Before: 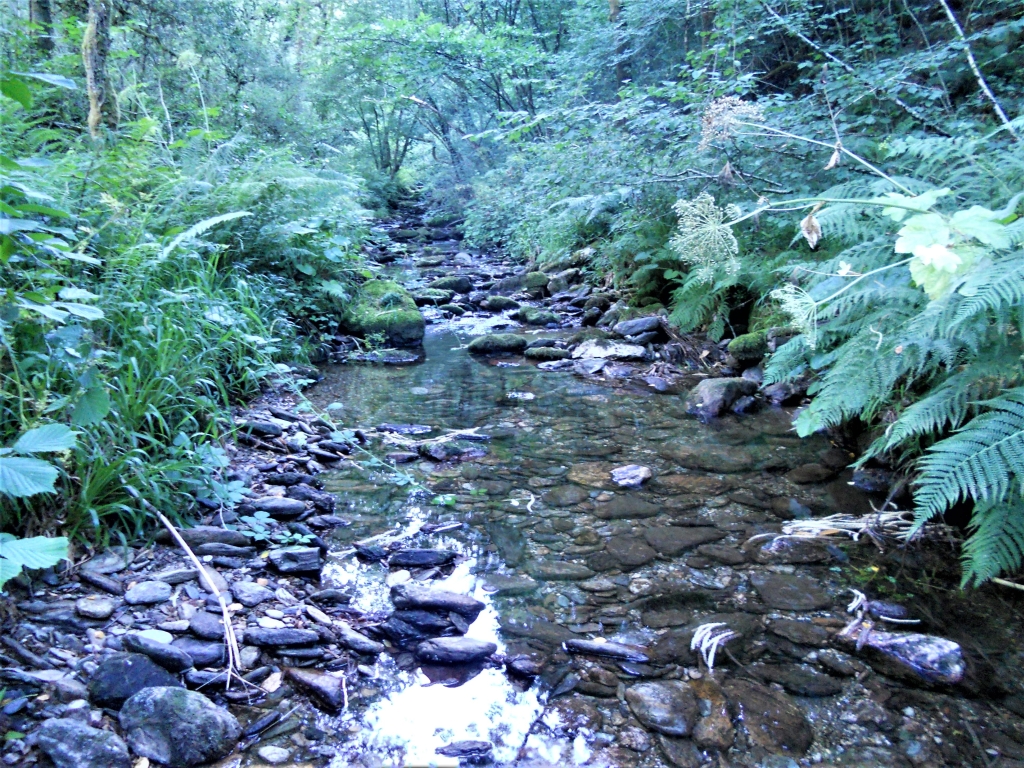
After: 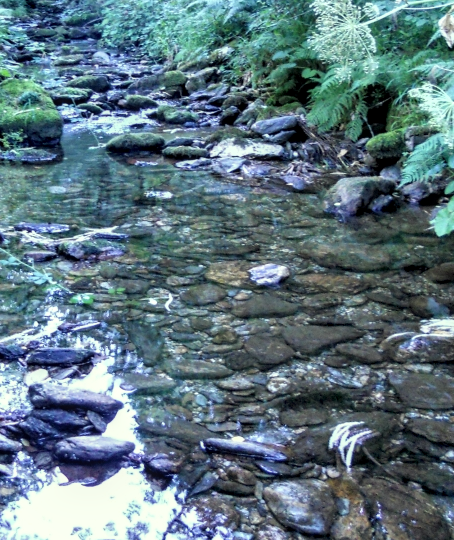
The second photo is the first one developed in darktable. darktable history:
local contrast: on, module defaults
color correction: highlights a* -4.28, highlights b* 6.53
crop: left 35.432%, top 26.233%, right 20.145%, bottom 3.432%
